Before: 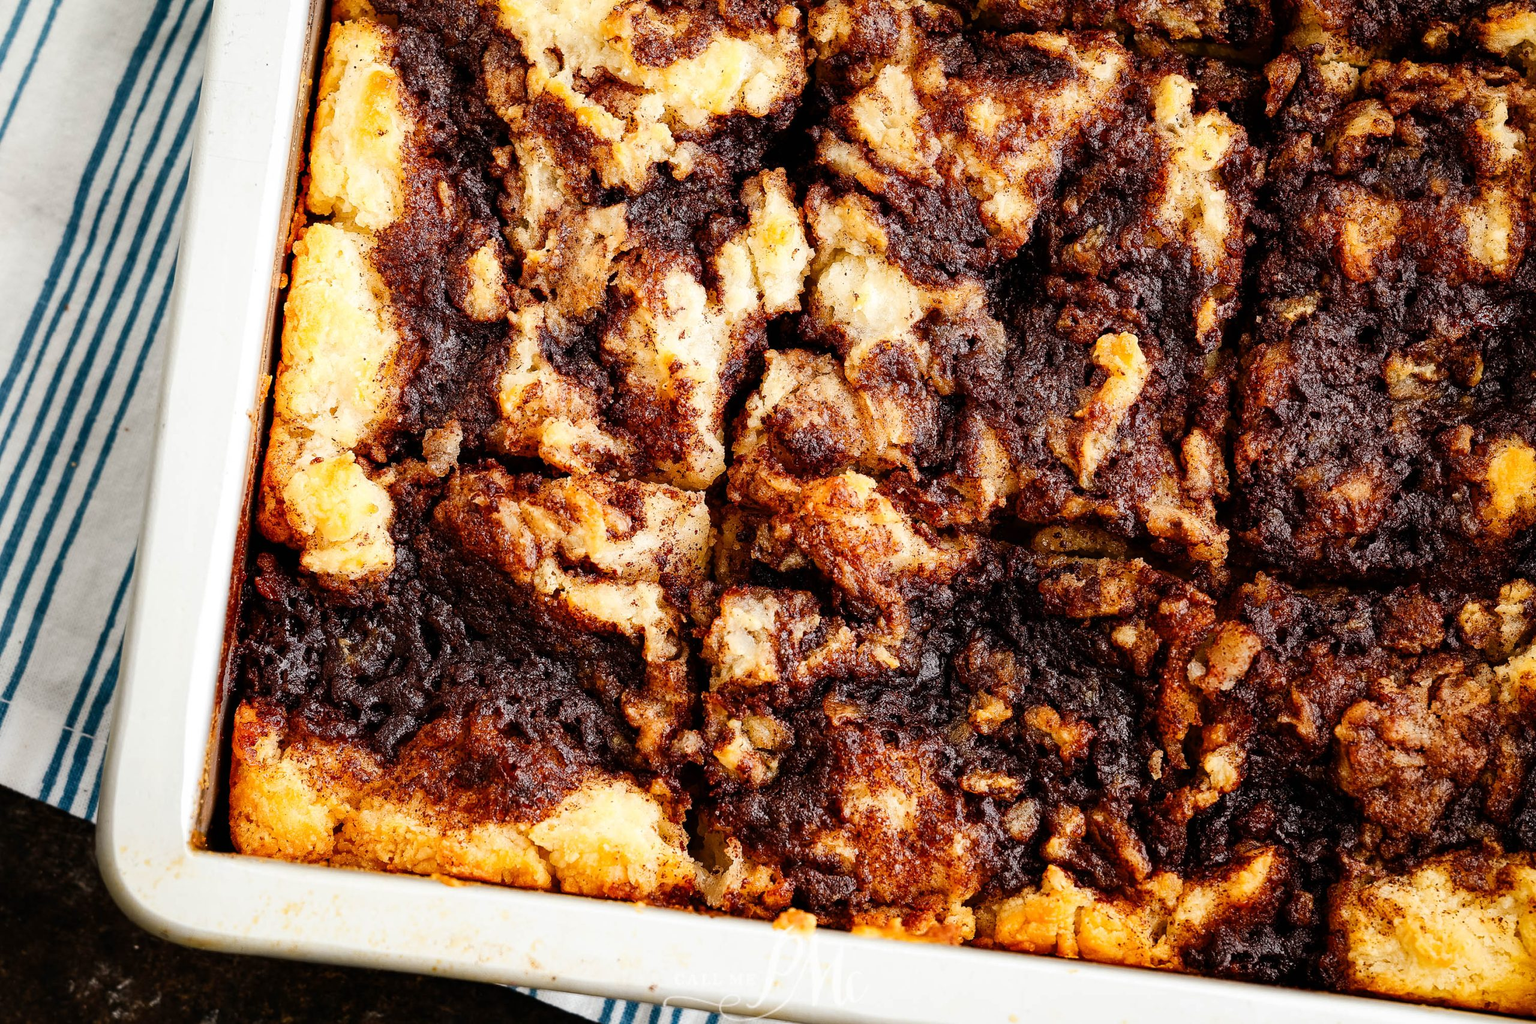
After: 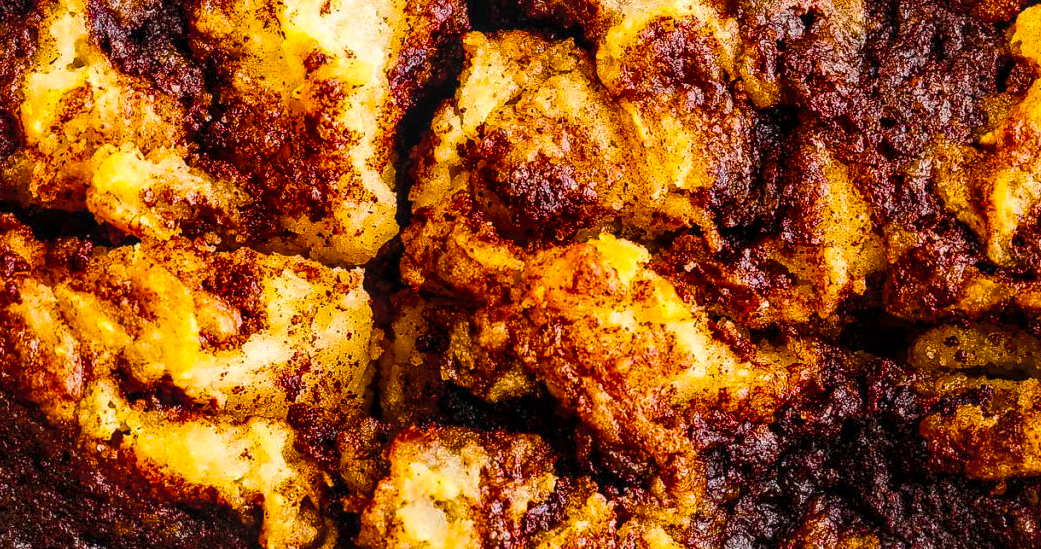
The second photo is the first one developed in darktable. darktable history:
color balance rgb: shadows lift › chroma 0.948%, shadows lift › hue 111.65°, linear chroma grading › shadows 16.914%, linear chroma grading › highlights 62.265%, linear chroma grading › global chroma 49.568%, perceptual saturation grading › global saturation 20%, perceptual saturation grading › highlights -25.412%, perceptual saturation grading › shadows 26.089%, global vibrance 15.325%
local contrast: on, module defaults
crop: left 31.691%, top 32.287%, right 27.622%, bottom 35.499%
shadows and highlights: shadows 62.67, white point adjustment 0.55, highlights -33.78, compress 83.59%
